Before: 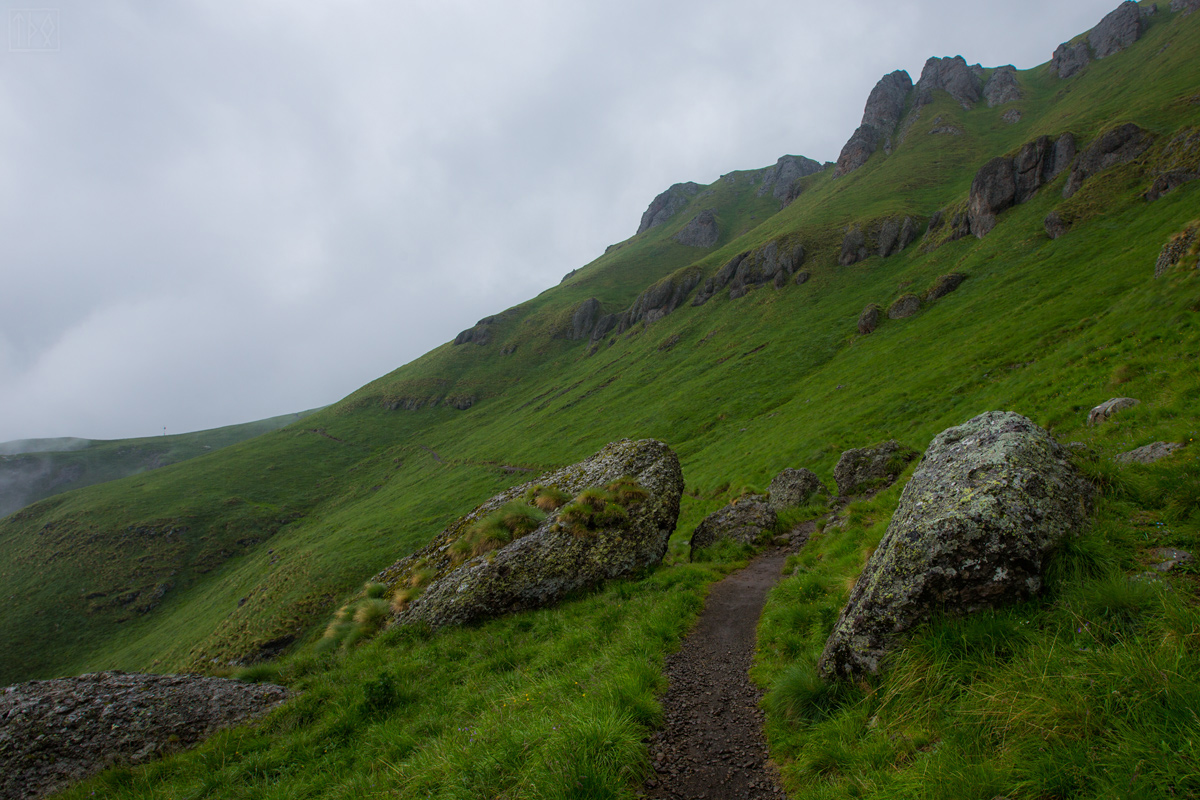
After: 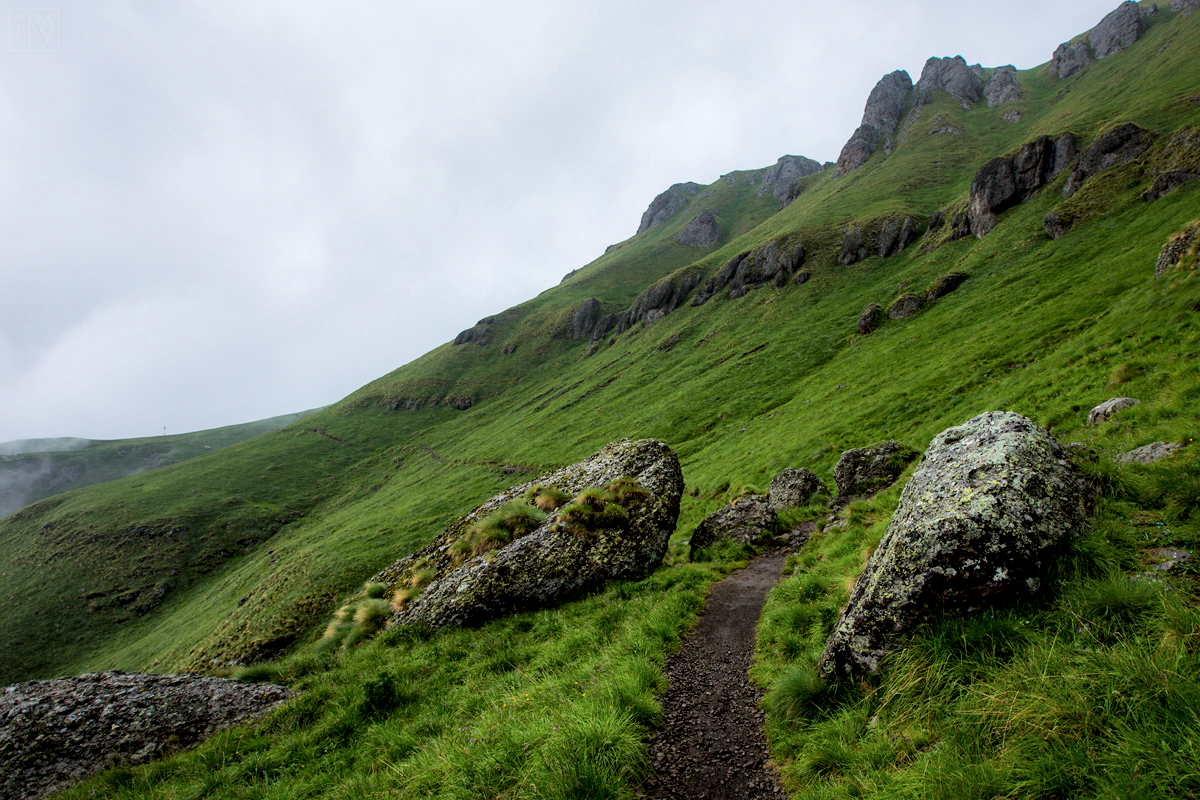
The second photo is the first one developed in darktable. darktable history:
exposure: exposure 0.639 EV, compensate exposure bias true, compensate highlight preservation false
filmic rgb: middle gray luminance 9.38%, black relative exposure -10.58 EV, white relative exposure 3.45 EV, target black luminance 0%, hardness 5.96, latitude 59.53%, contrast 1.093, highlights saturation mix 5.74%, shadows ↔ highlights balance 29.57%
local contrast: mode bilateral grid, contrast 99, coarseness 99, detail 165%, midtone range 0.2
